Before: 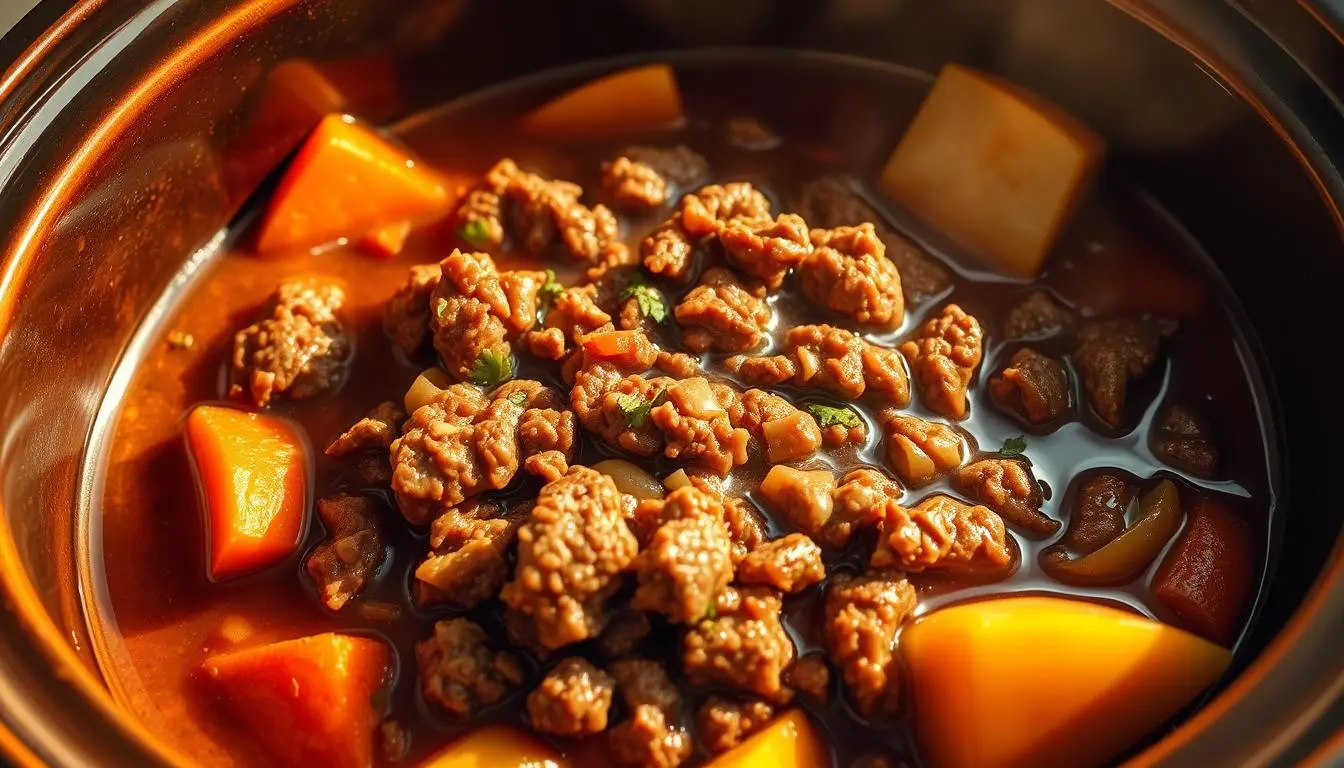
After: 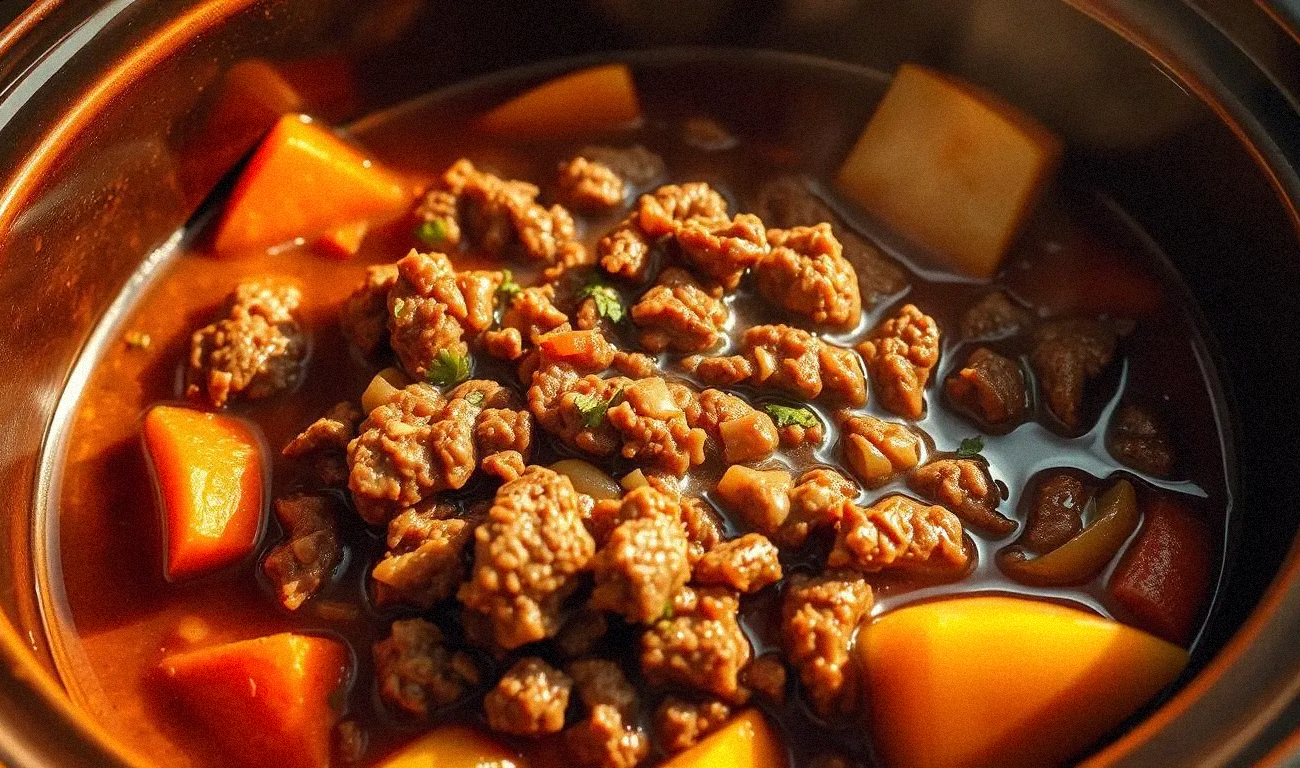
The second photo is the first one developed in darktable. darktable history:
grain: mid-tones bias 0%
crop and rotate: left 3.238%
